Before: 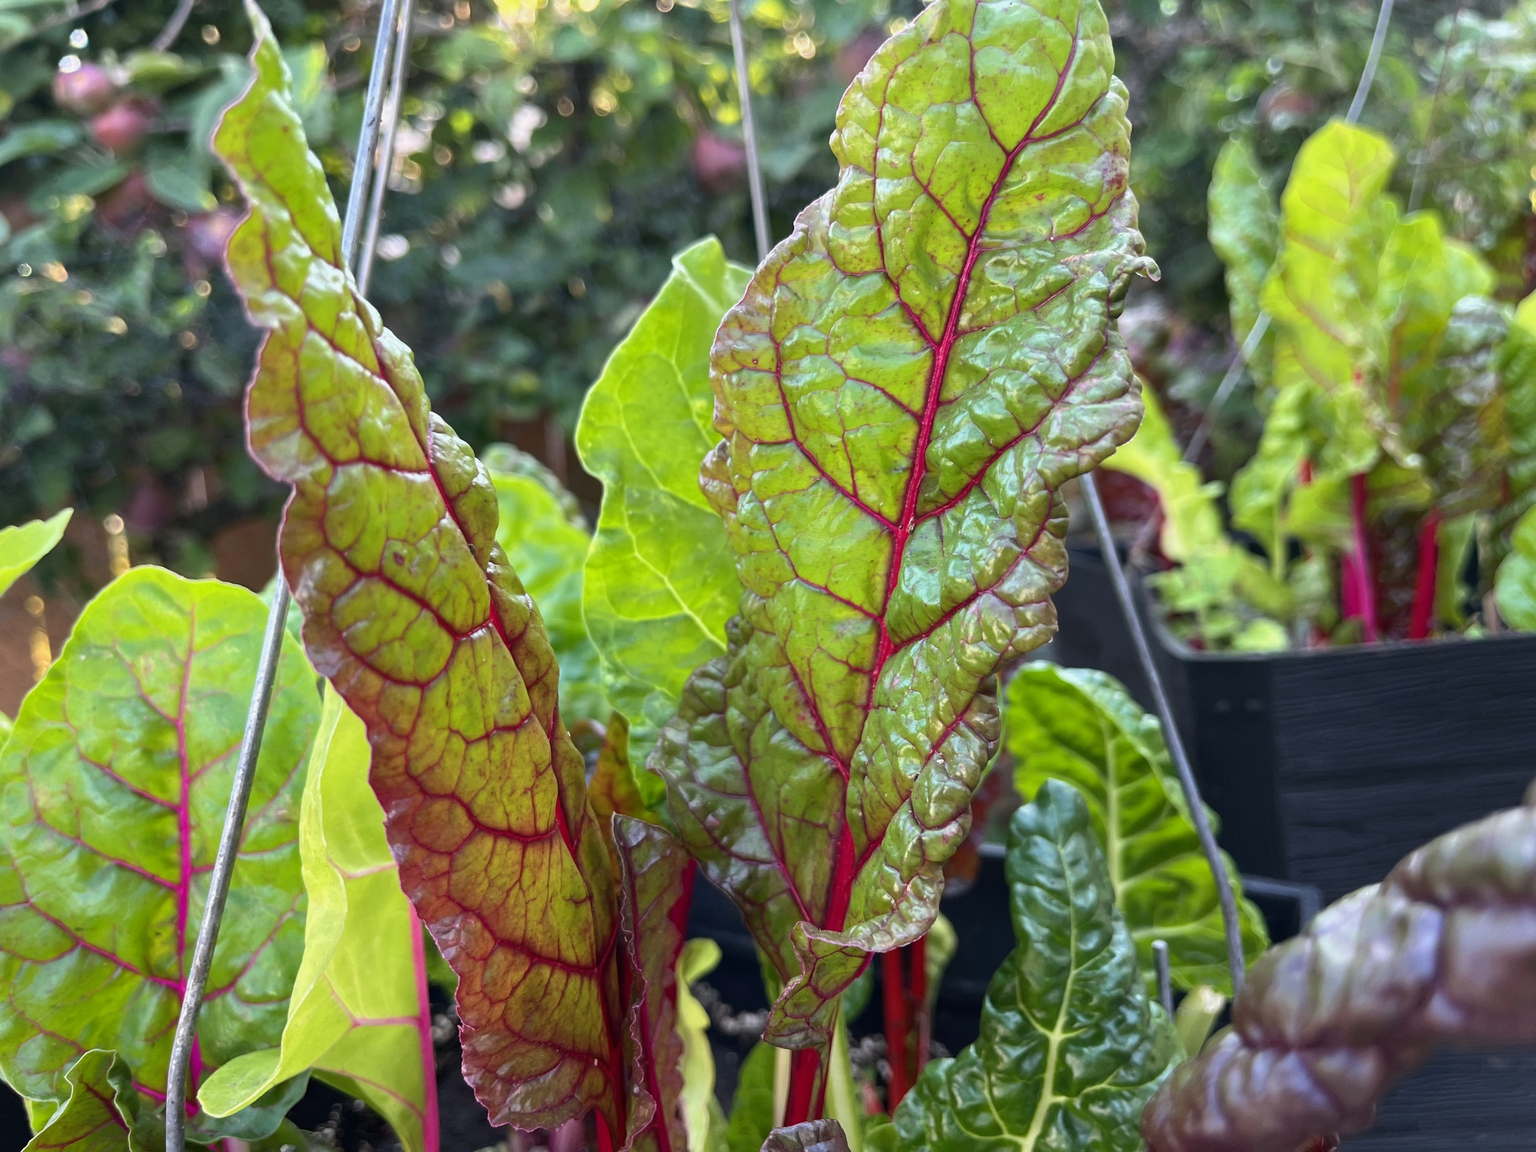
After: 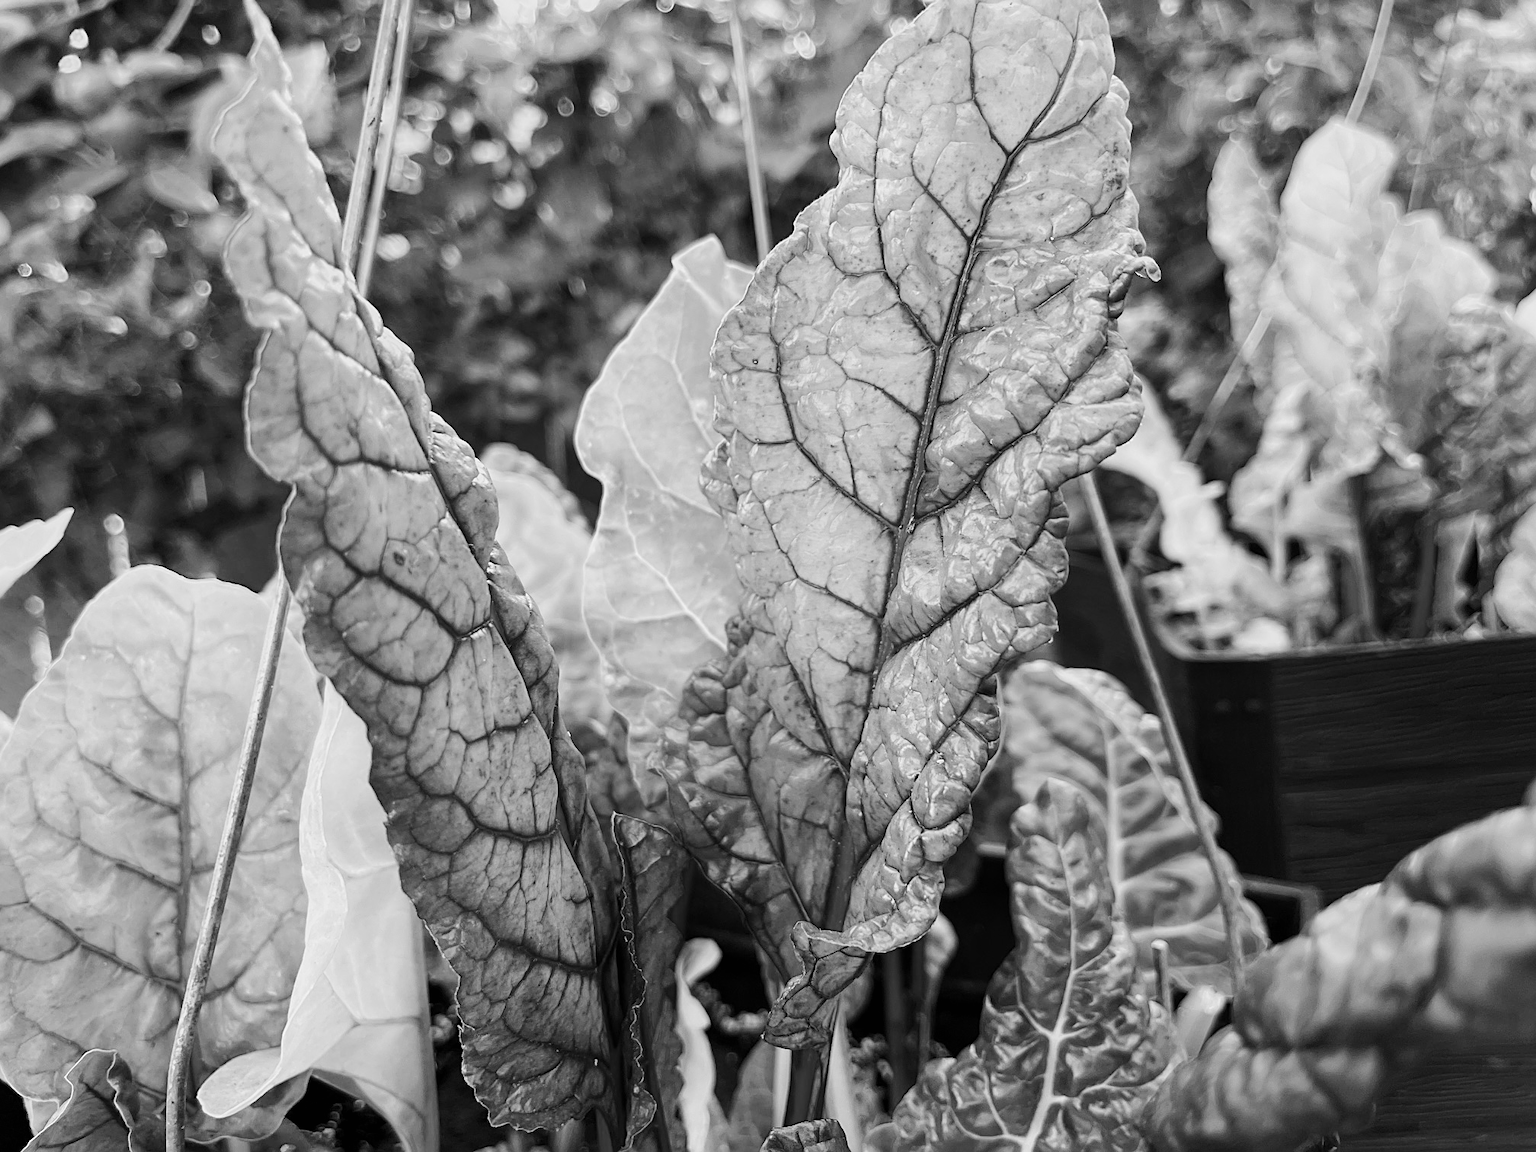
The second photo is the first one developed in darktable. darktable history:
sharpen: on, module defaults
tone curve: curves: ch0 [(0, 0.003) (0.113, 0.081) (0.207, 0.184) (0.515, 0.612) (0.712, 0.793) (0.984, 0.961)]; ch1 [(0, 0) (0.172, 0.123) (0.317, 0.272) (0.414, 0.382) (0.476, 0.479) (0.505, 0.498) (0.534, 0.534) (0.621, 0.65) (0.709, 0.764) (1, 1)]; ch2 [(0, 0) (0.411, 0.424) (0.505, 0.505) (0.521, 0.524) (0.537, 0.57) (0.65, 0.699) (1, 1)], color space Lab, independent channels, preserve colors none
monochrome: a -71.75, b 75.82
